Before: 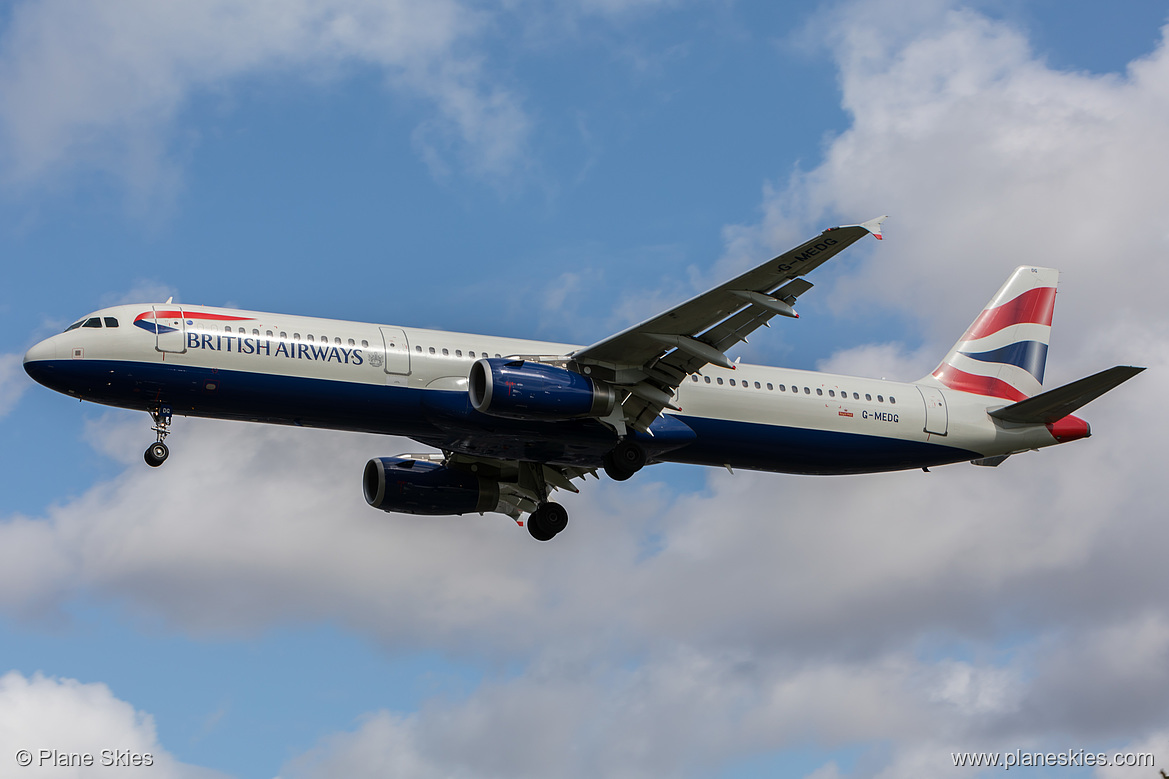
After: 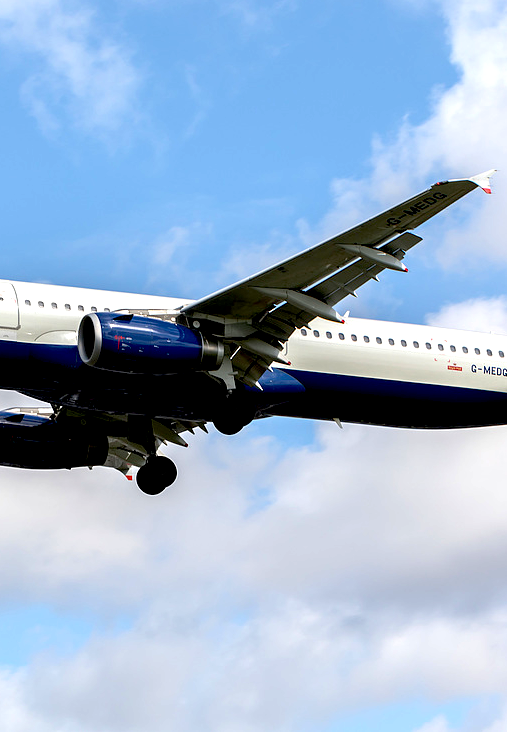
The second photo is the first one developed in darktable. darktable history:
crop: left 33.452%, top 6.025%, right 23.155%
exposure: black level correction 0.01, exposure 1 EV, compensate highlight preservation false
